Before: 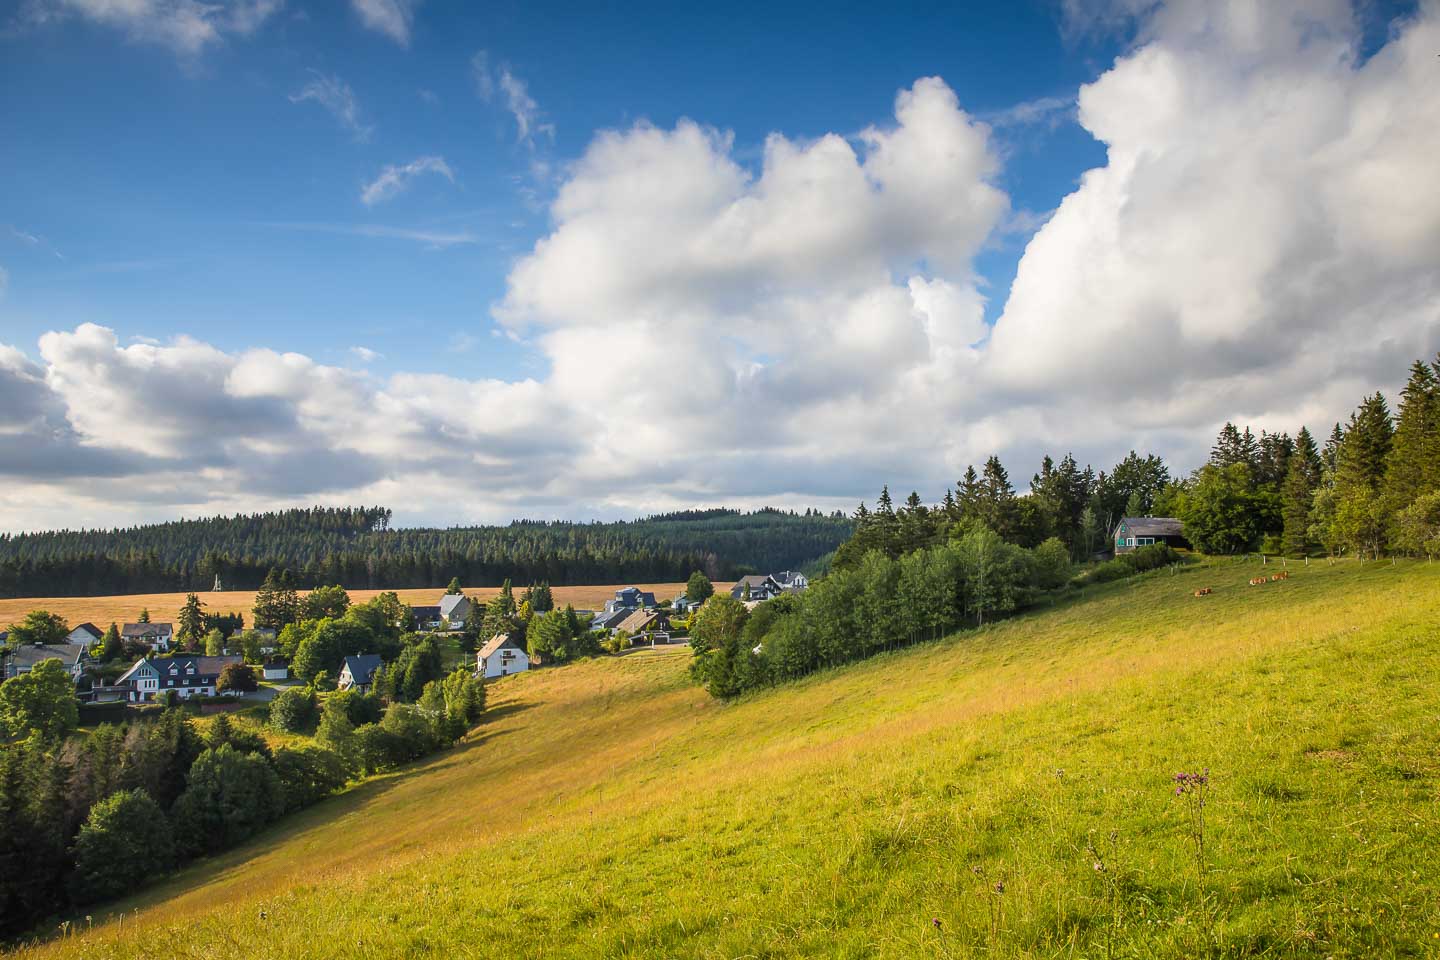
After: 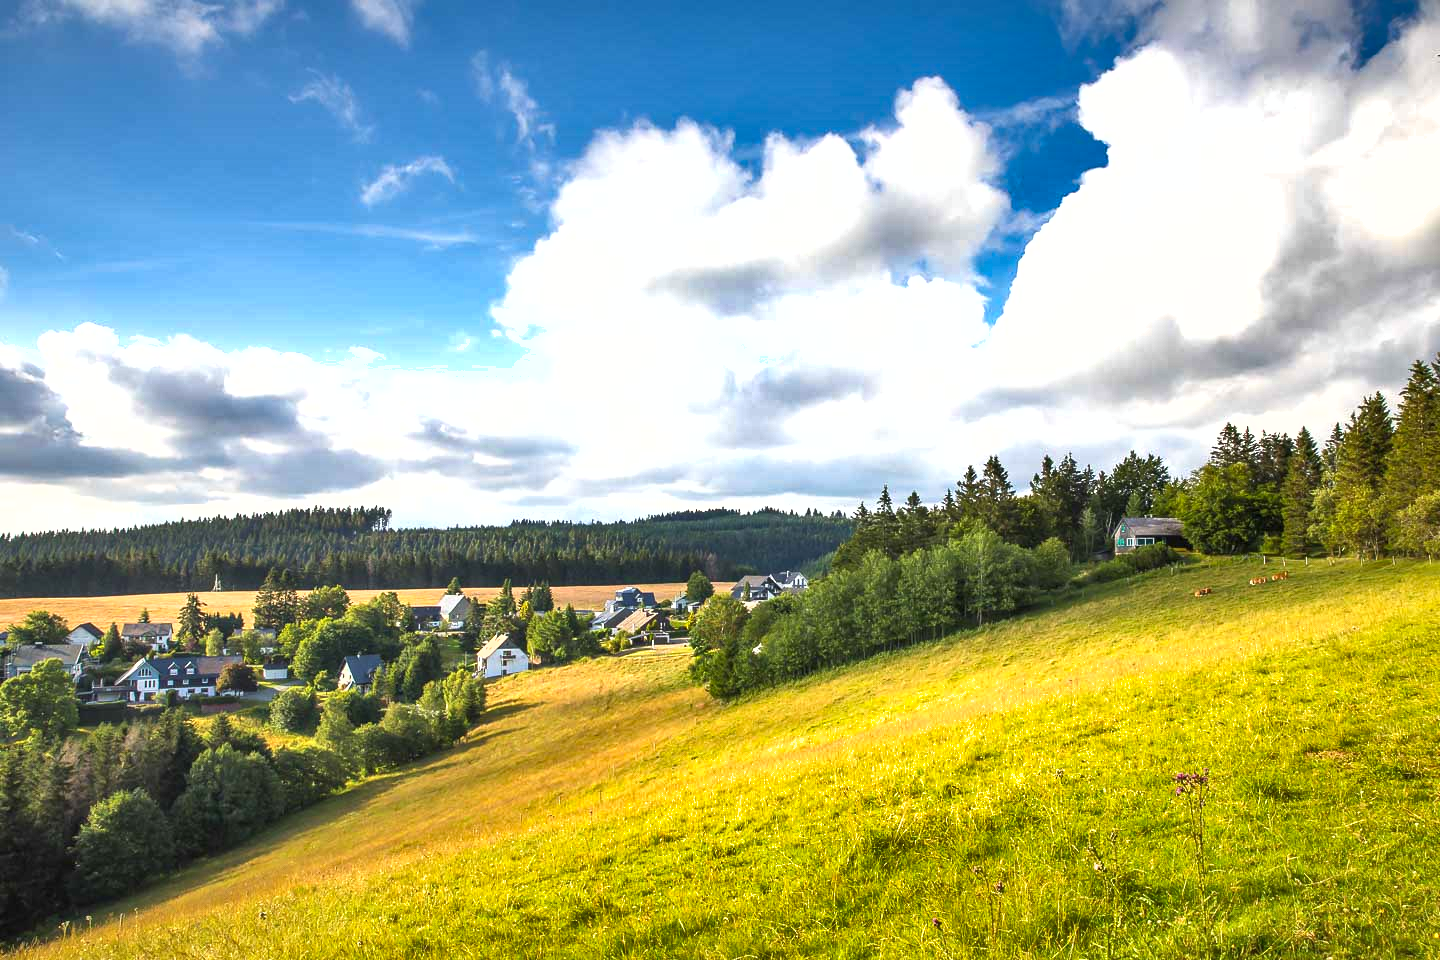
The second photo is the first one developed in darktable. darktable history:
shadows and highlights: shadows 58.11, highlights -60.2, soften with gaussian
color correction: highlights a* -0.235, highlights b* -0.112
exposure: black level correction 0, exposure 0.865 EV, compensate highlight preservation false
